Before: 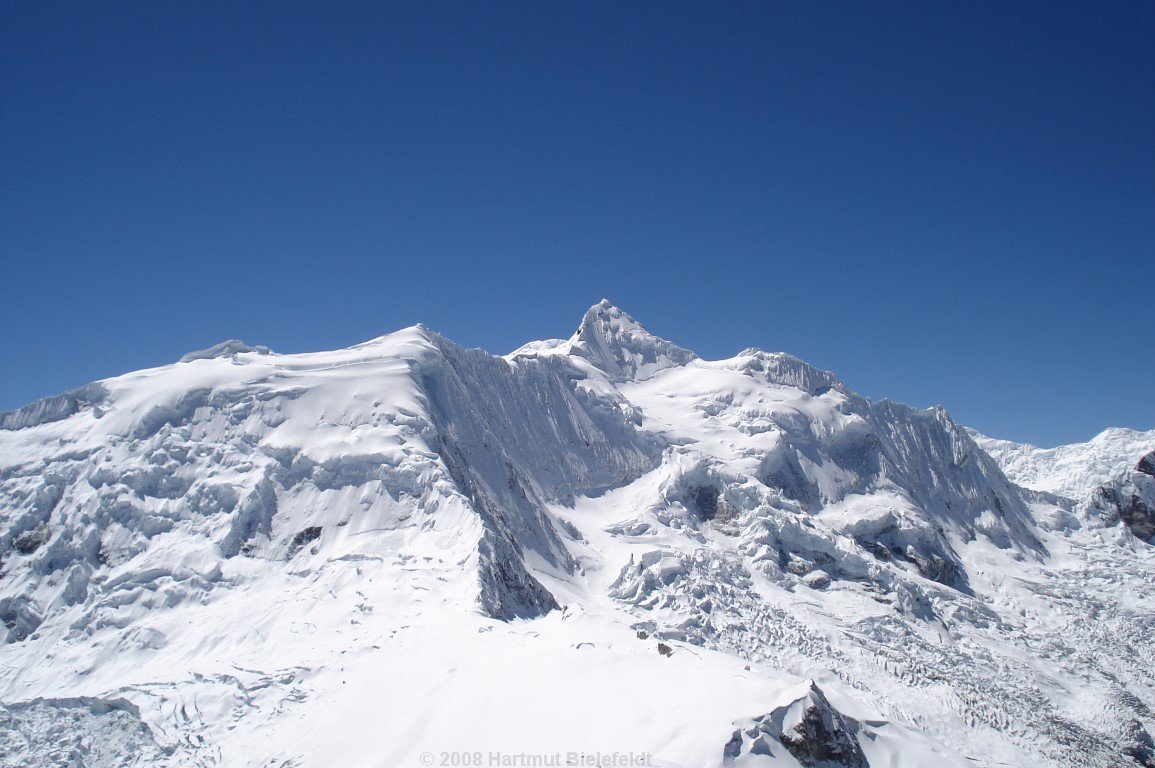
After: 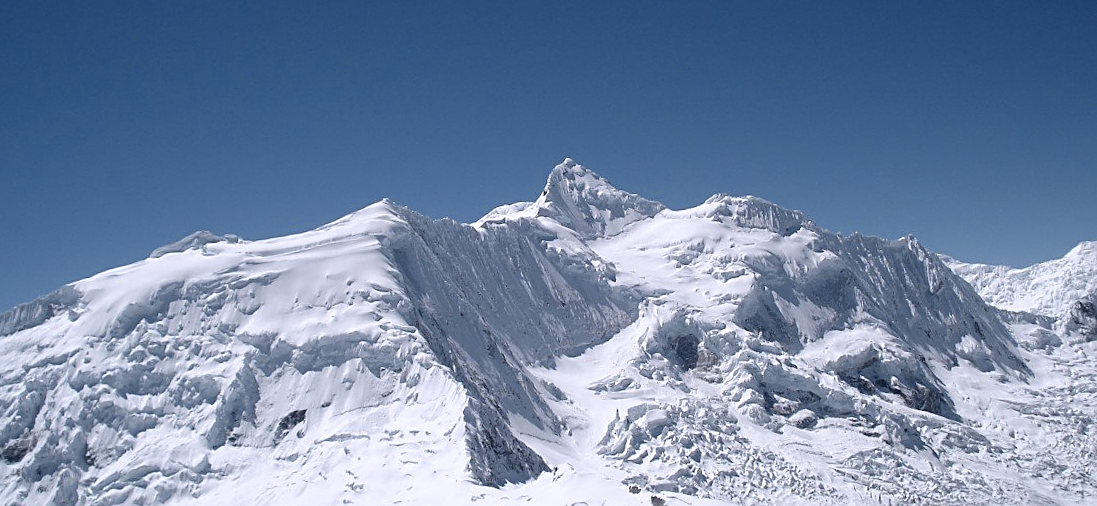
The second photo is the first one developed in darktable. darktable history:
color balance rgb: shadows lift › hue 87.51°, highlights gain › chroma 0.68%, highlights gain › hue 55.1°, global offset › chroma 0.13%, global offset › hue 253.66°, linear chroma grading › global chroma 0.5%, perceptual saturation grading › global saturation 16.38%
white balance: red 1.004, blue 1.024
crop: top 13.819%, bottom 11.169%
color calibration: illuminant as shot in camera, x 0.358, y 0.373, temperature 4628.91 K
rotate and perspective: rotation -5°, crop left 0.05, crop right 0.952, crop top 0.11, crop bottom 0.89
sharpen: on, module defaults
color zones: curves: ch0 [(0.035, 0.242) (0.25, 0.5) (0.384, 0.214) (0.488, 0.255) (0.75, 0.5)]; ch1 [(0.063, 0.379) (0.25, 0.5) (0.354, 0.201) (0.489, 0.085) (0.729, 0.271)]; ch2 [(0.25, 0.5) (0.38, 0.517) (0.442, 0.51) (0.735, 0.456)]
